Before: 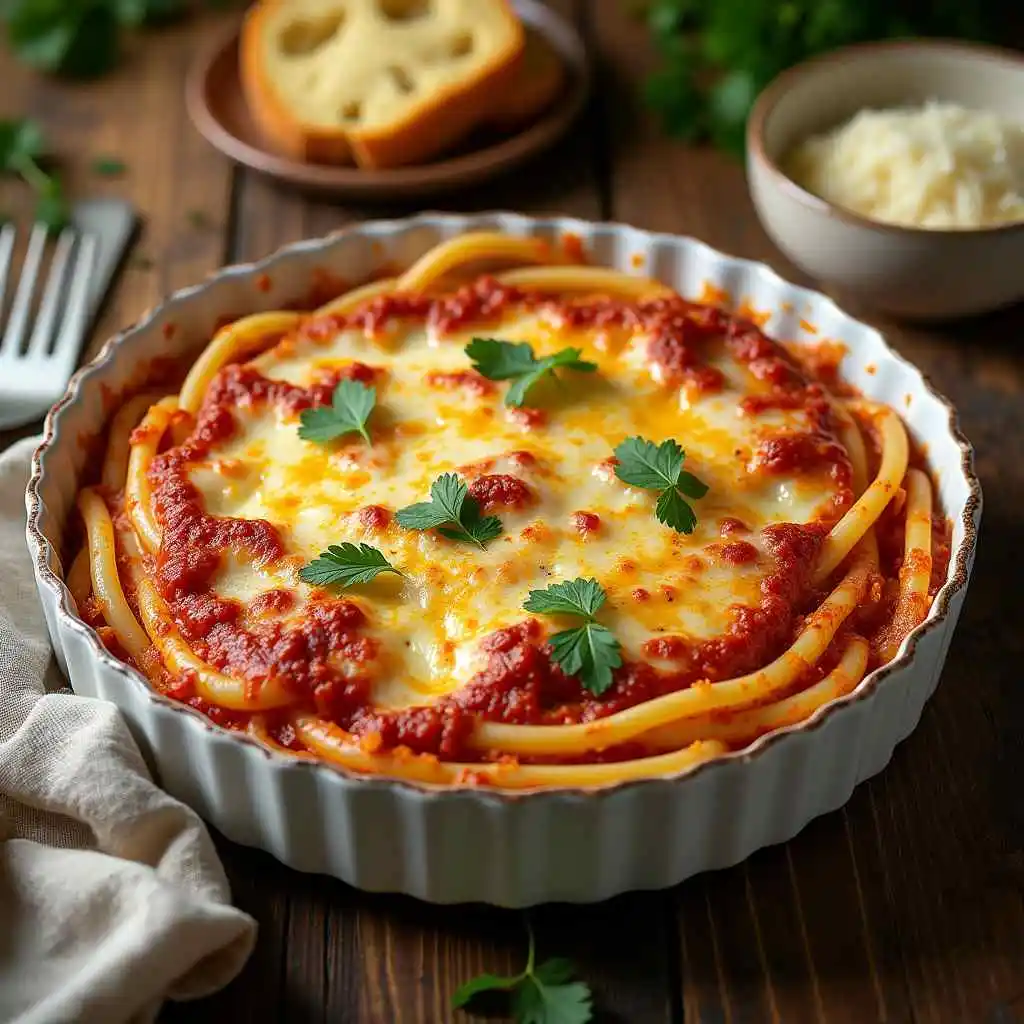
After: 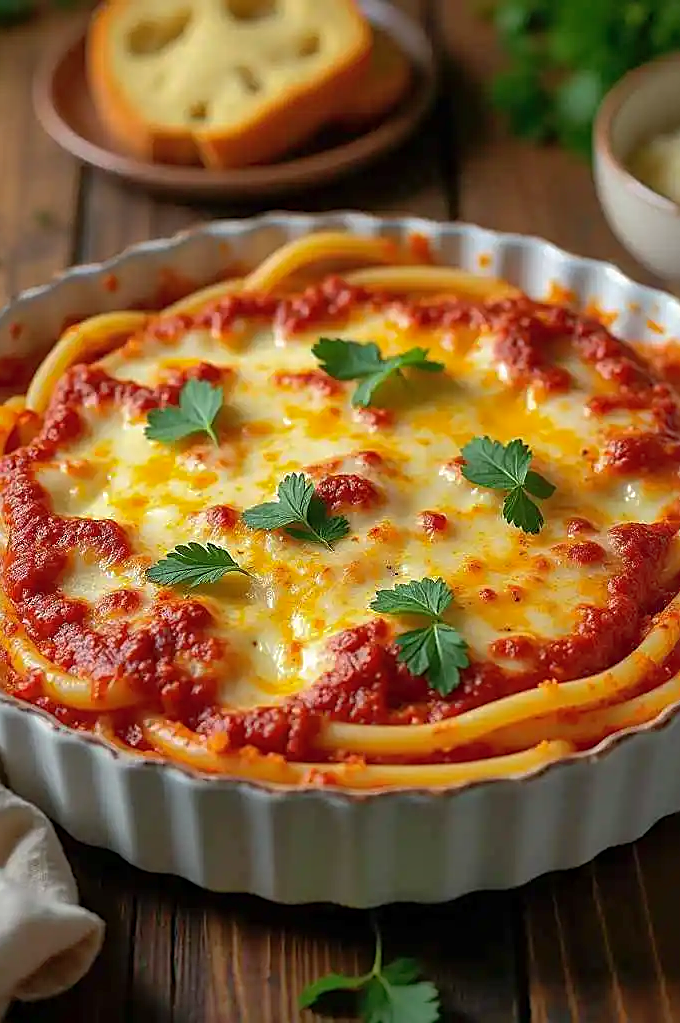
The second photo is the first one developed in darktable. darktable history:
sharpen: on, module defaults
crop and rotate: left 14.989%, right 18.542%
shadows and highlights: on, module defaults
